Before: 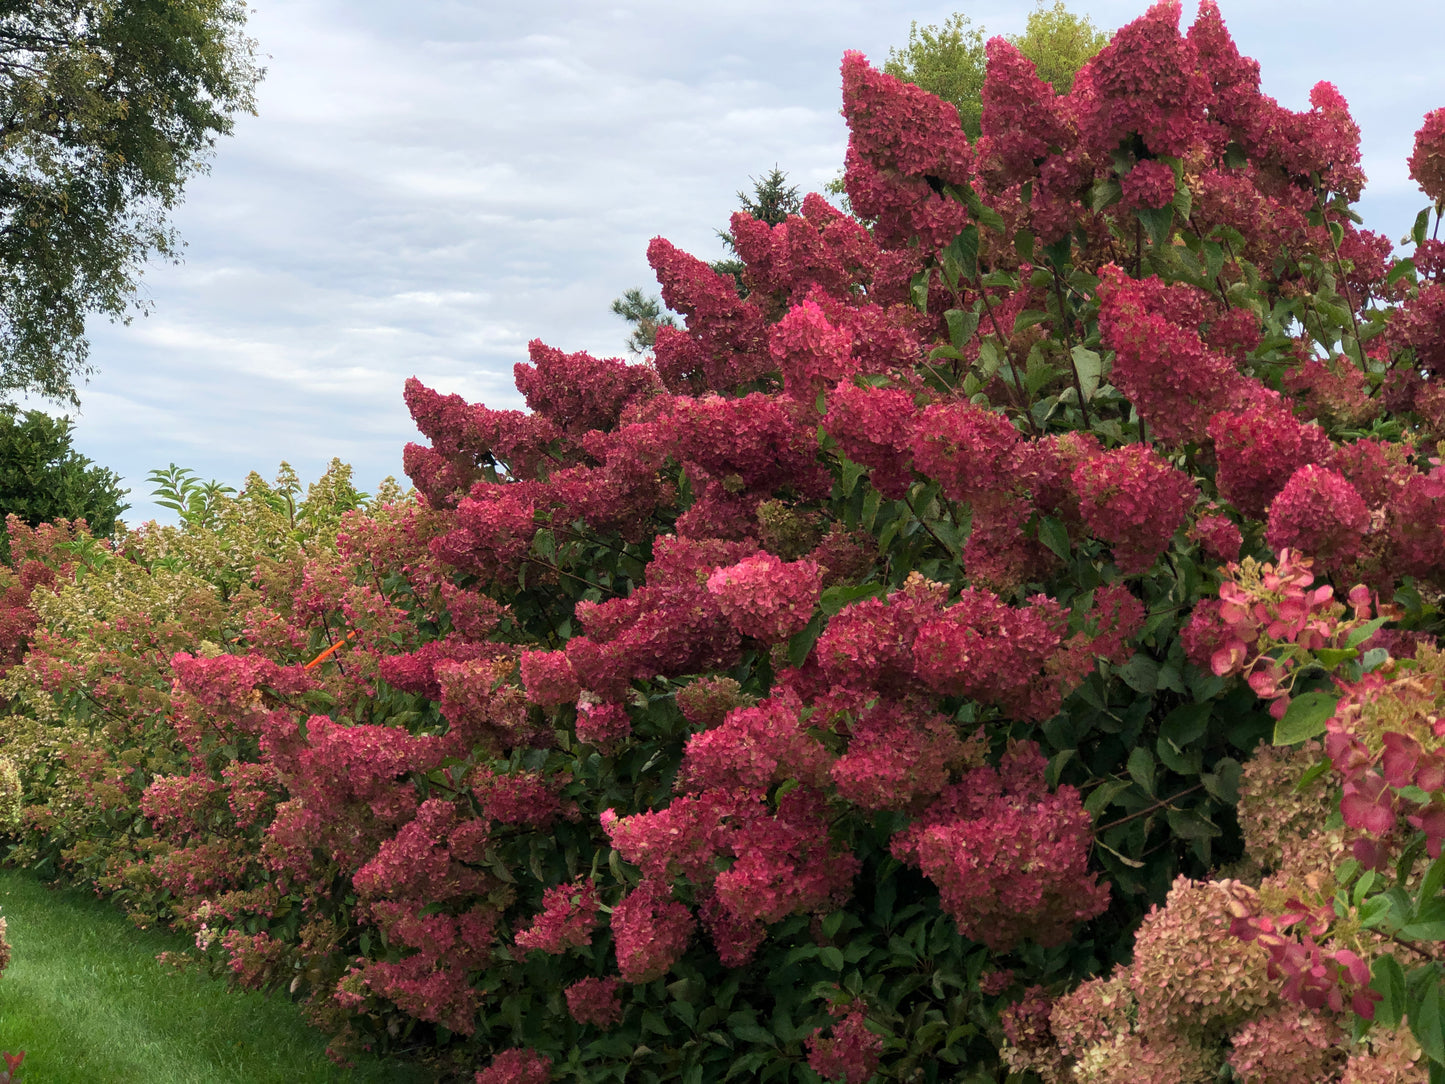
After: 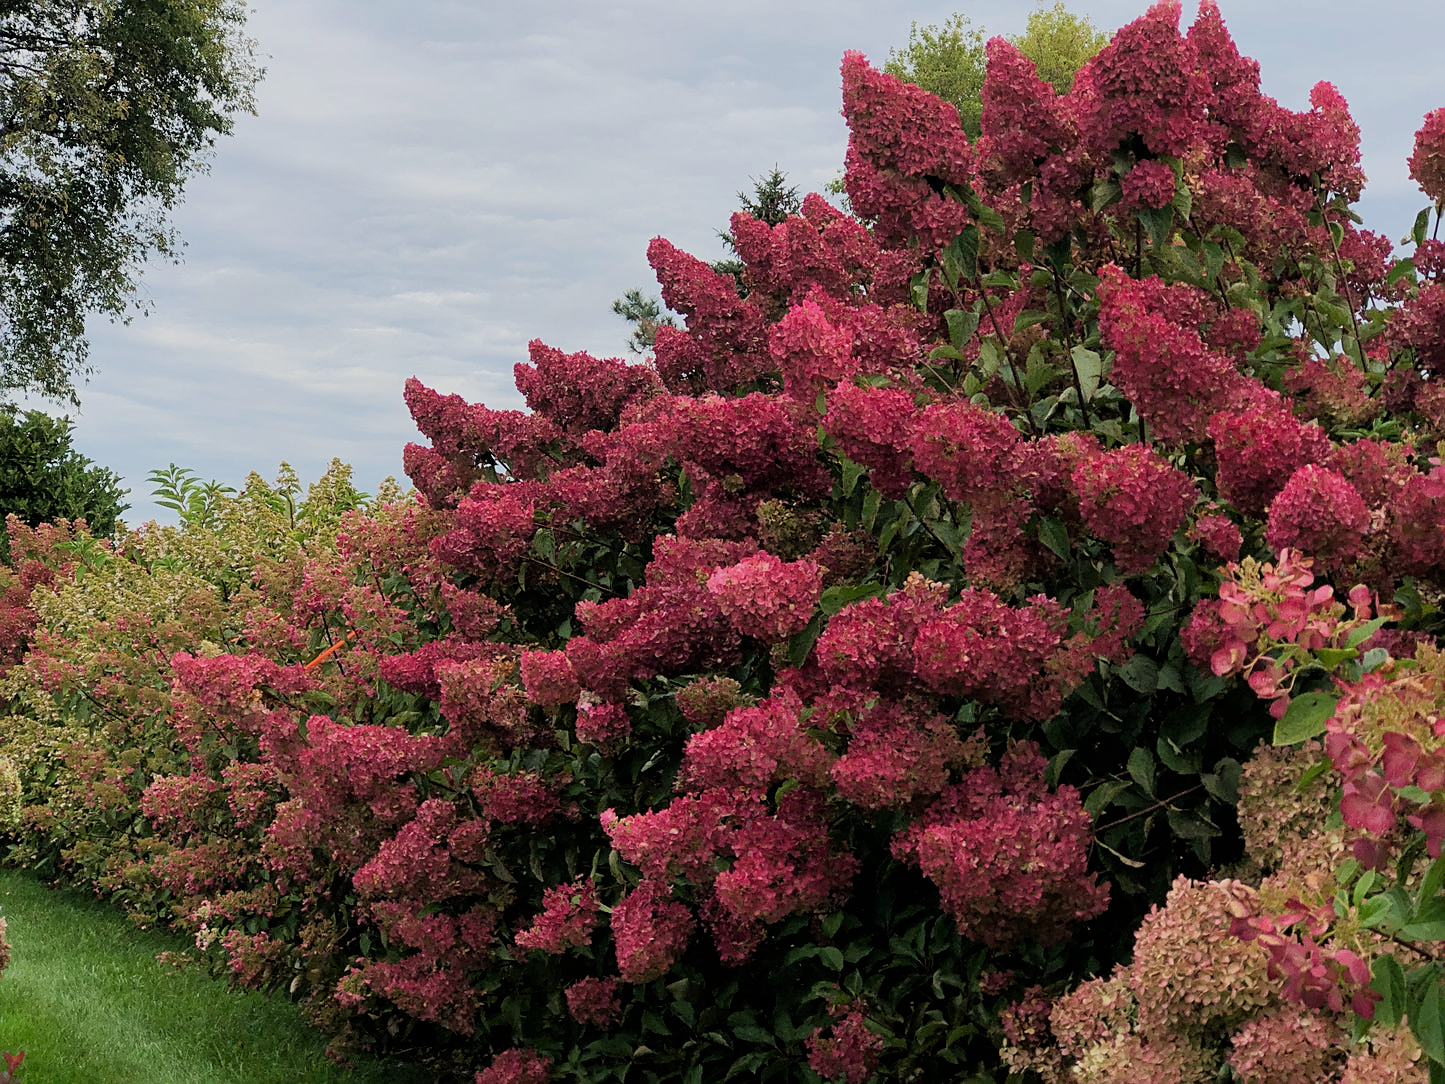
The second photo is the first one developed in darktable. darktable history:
filmic rgb: black relative exposure -7.75 EV, white relative exposure 4.35 EV, hardness 3.76, latitude 38.62%, contrast 0.978, highlights saturation mix 8.64%, shadows ↔ highlights balance 4.78%
sharpen: on, module defaults
